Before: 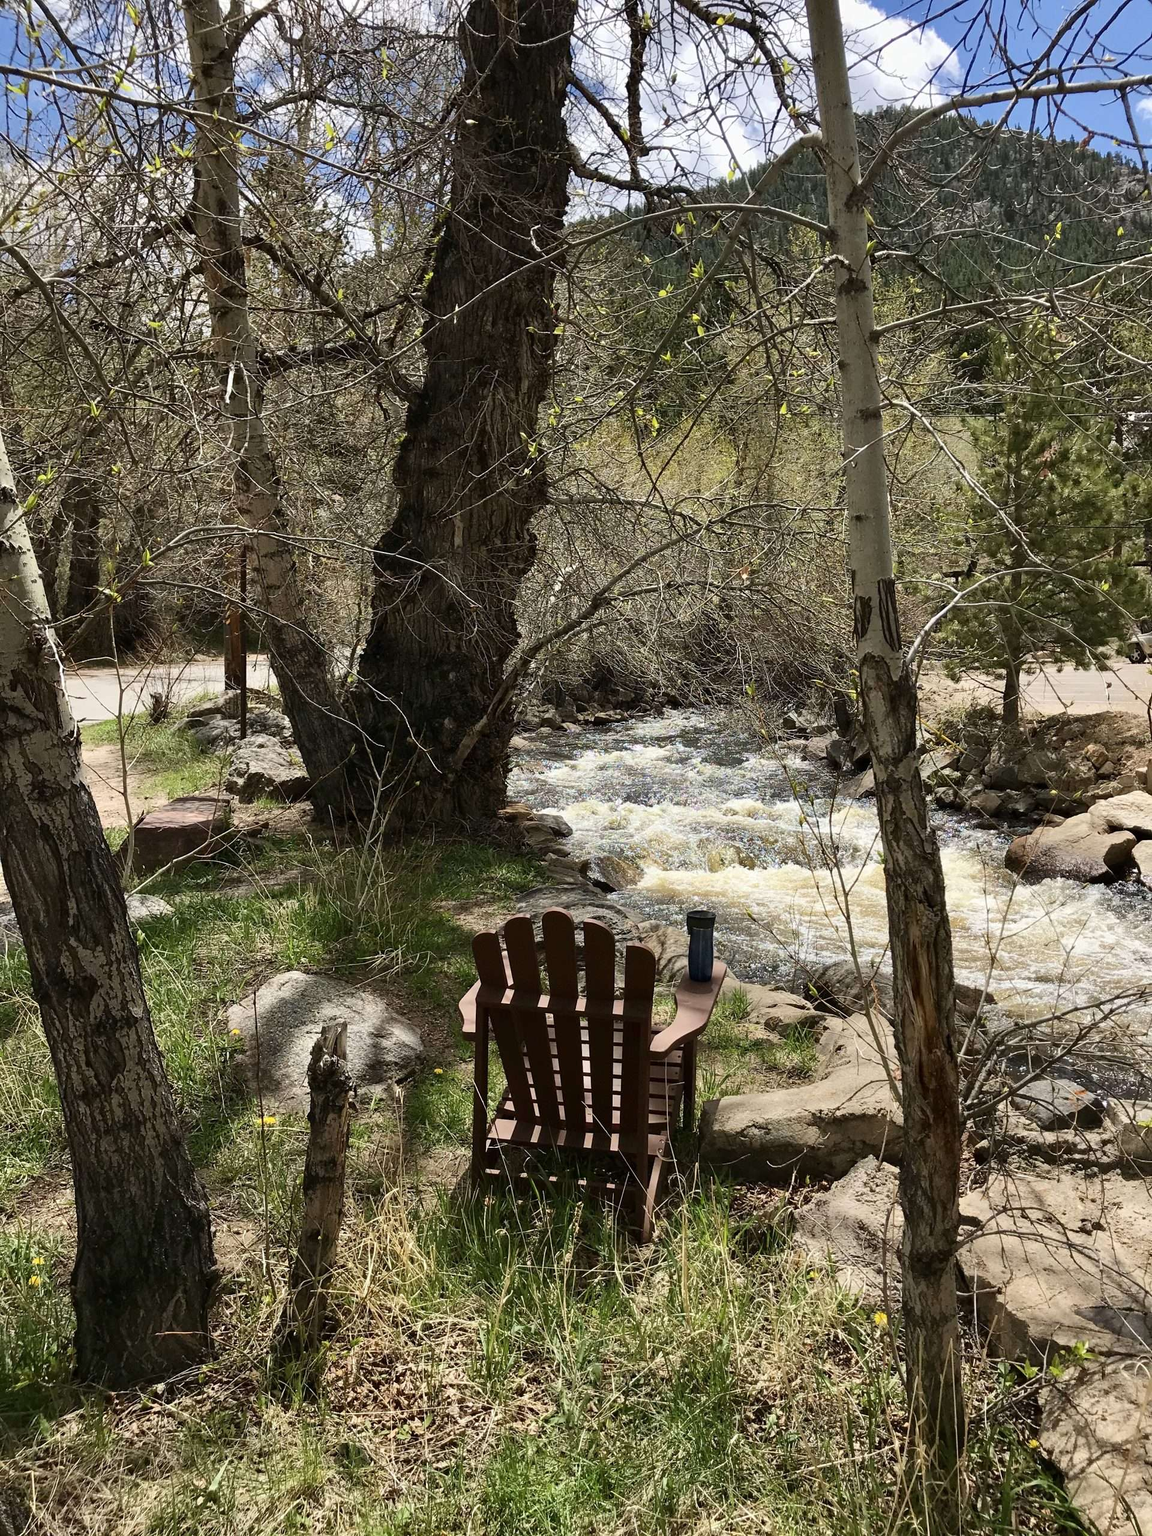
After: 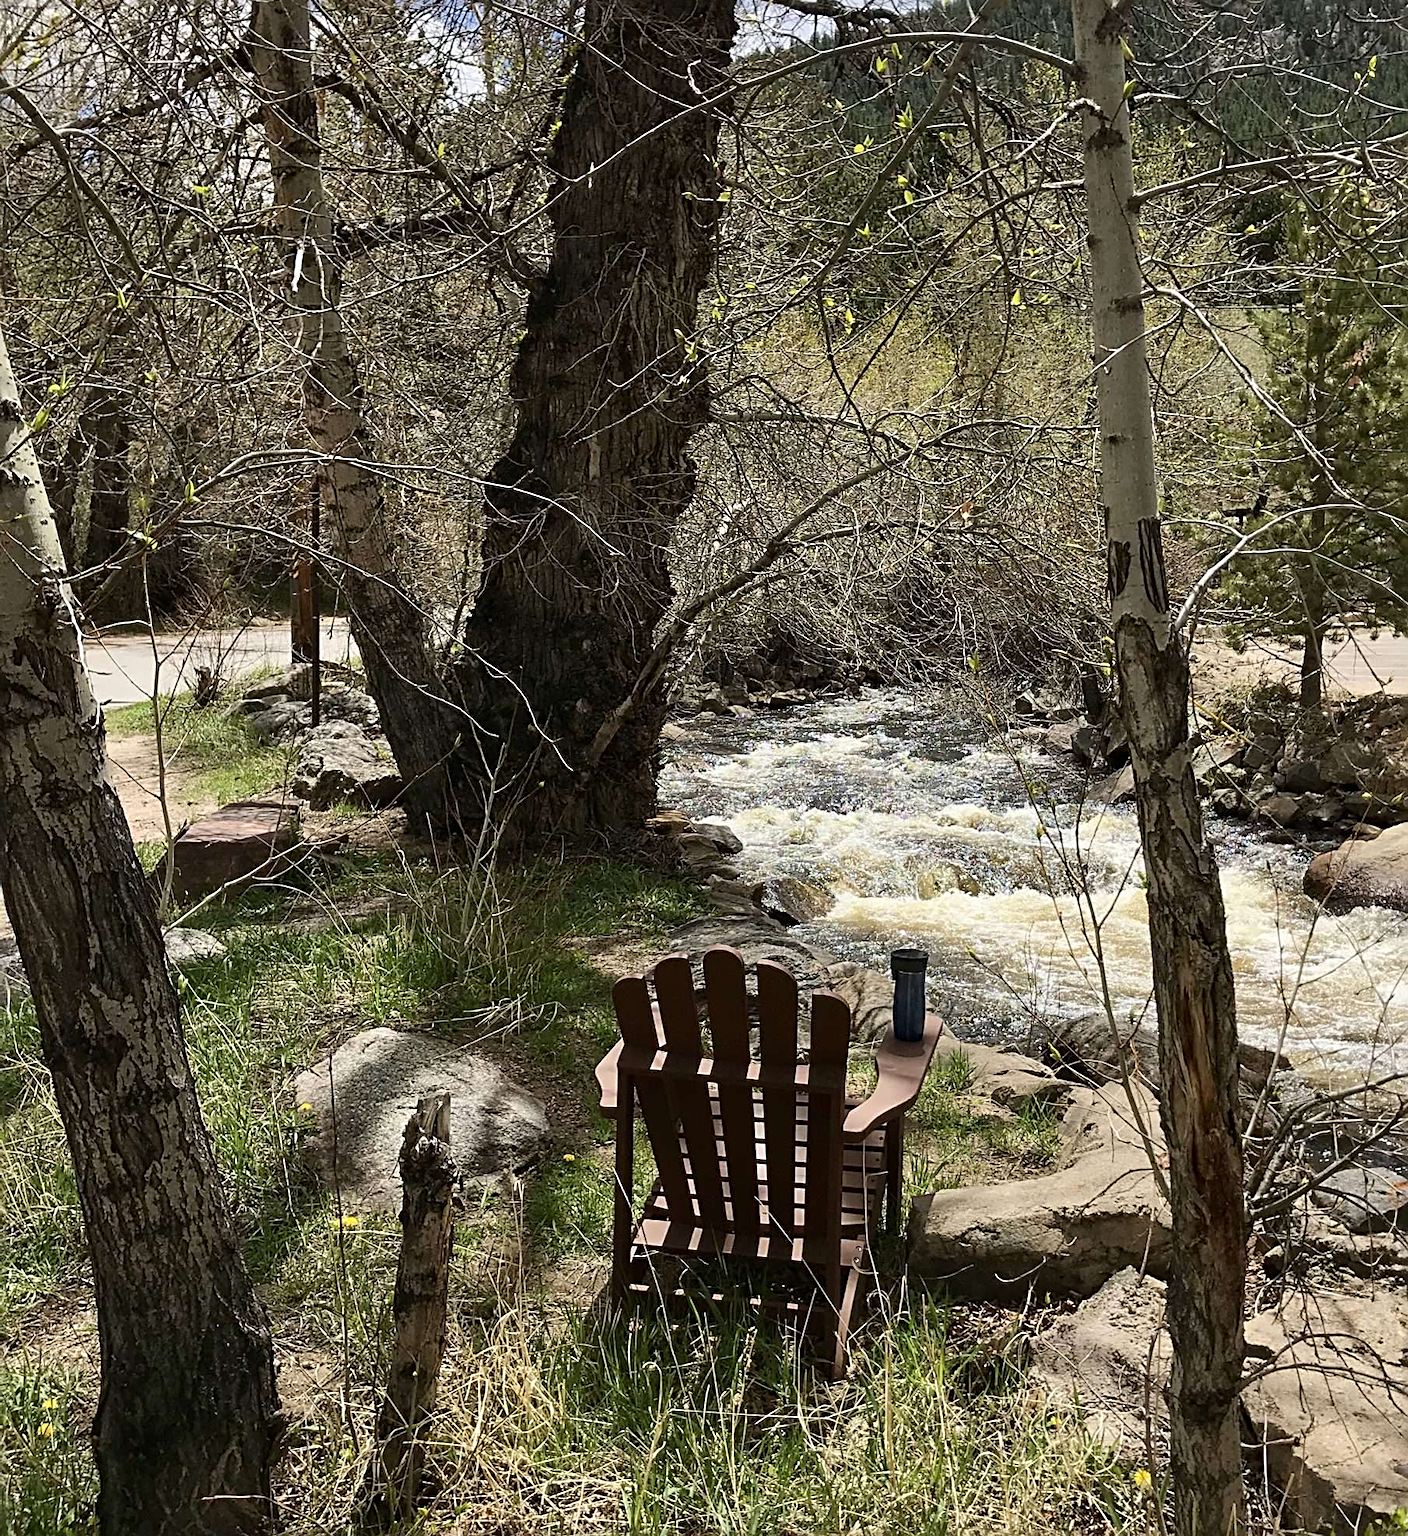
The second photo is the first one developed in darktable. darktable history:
crop and rotate: angle 0.03°, top 11.643%, right 5.651%, bottom 11.189%
sharpen: radius 3.119
